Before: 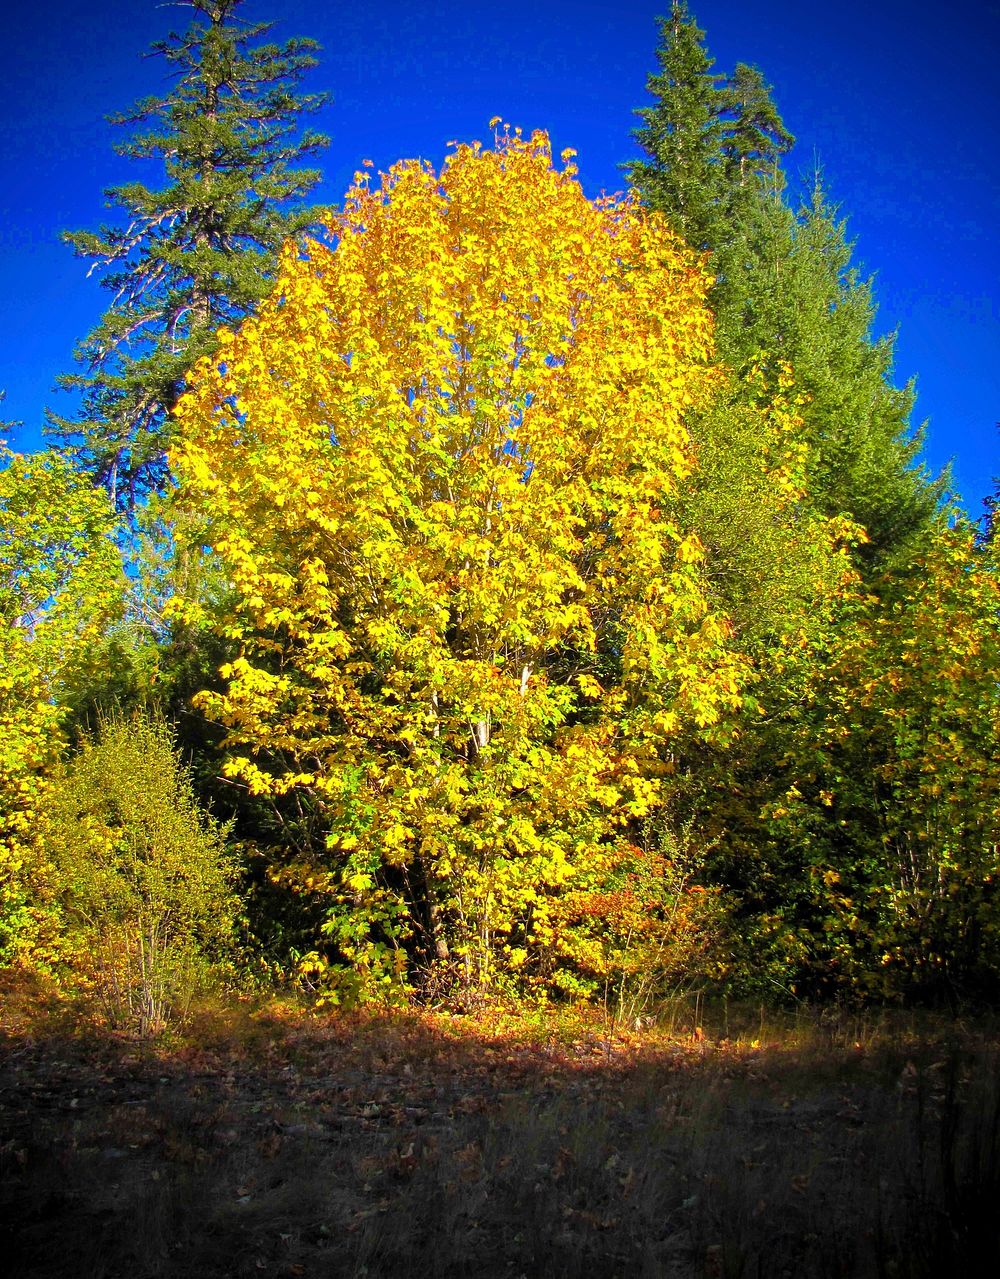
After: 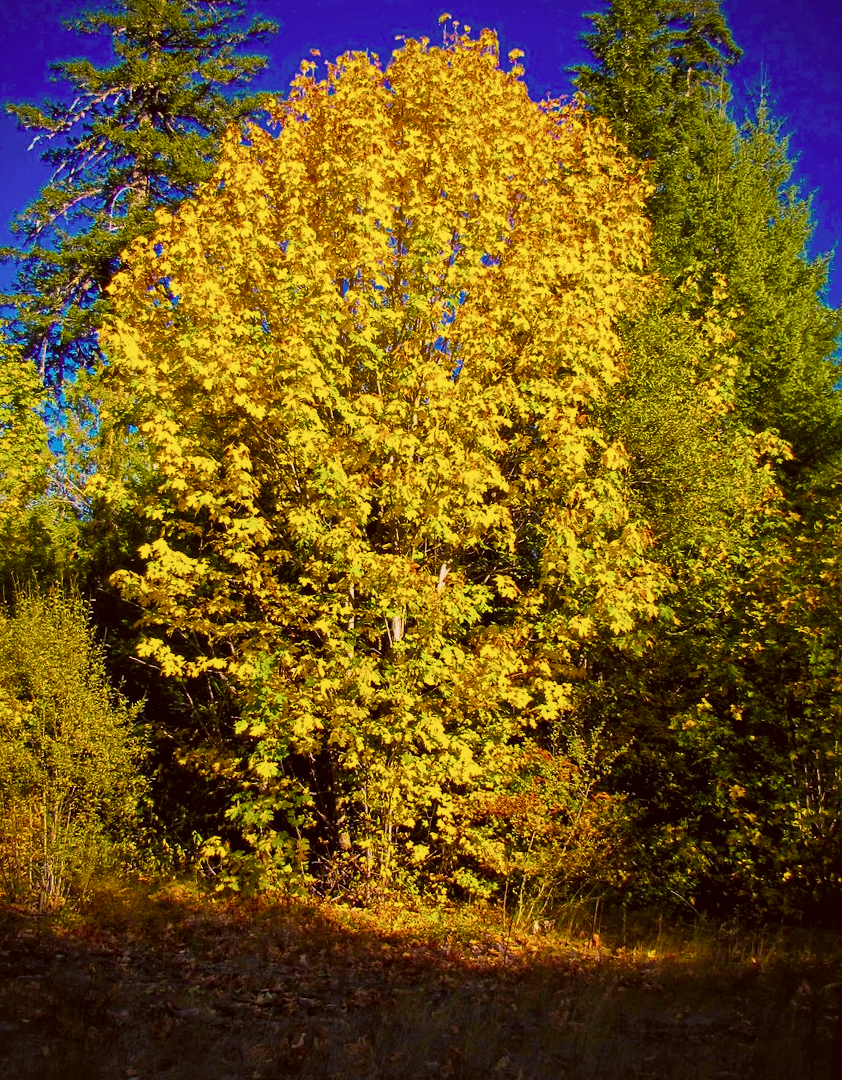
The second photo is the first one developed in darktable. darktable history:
contrast brightness saturation: contrast 0.239, brightness 0.092
crop and rotate: angle -3.26°, left 5.12%, top 5.194%, right 4.609%, bottom 4.355%
local contrast: mode bilateral grid, contrast 20, coarseness 49, detail 141%, midtone range 0.2
color correction: highlights a* 10.25, highlights b* 9.69, shadows a* 8.01, shadows b* 8.13, saturation 0.808
exposure: exposure -0.913 EV, compensate highlight preservation false
color balance rgb: shadows lift › hue 87.13°, global offset › luminance 0.263%, linear chroma grading › global chroma 49.68%, perceptual saturation grading › global saturation 0.949%, perceptual saturation grading › mid-tones 11.625%, global vibrance 20%
base curve: curves: ch0 [(0, 0) (0.283, 0.295) (1, 1)], preserve colors none
